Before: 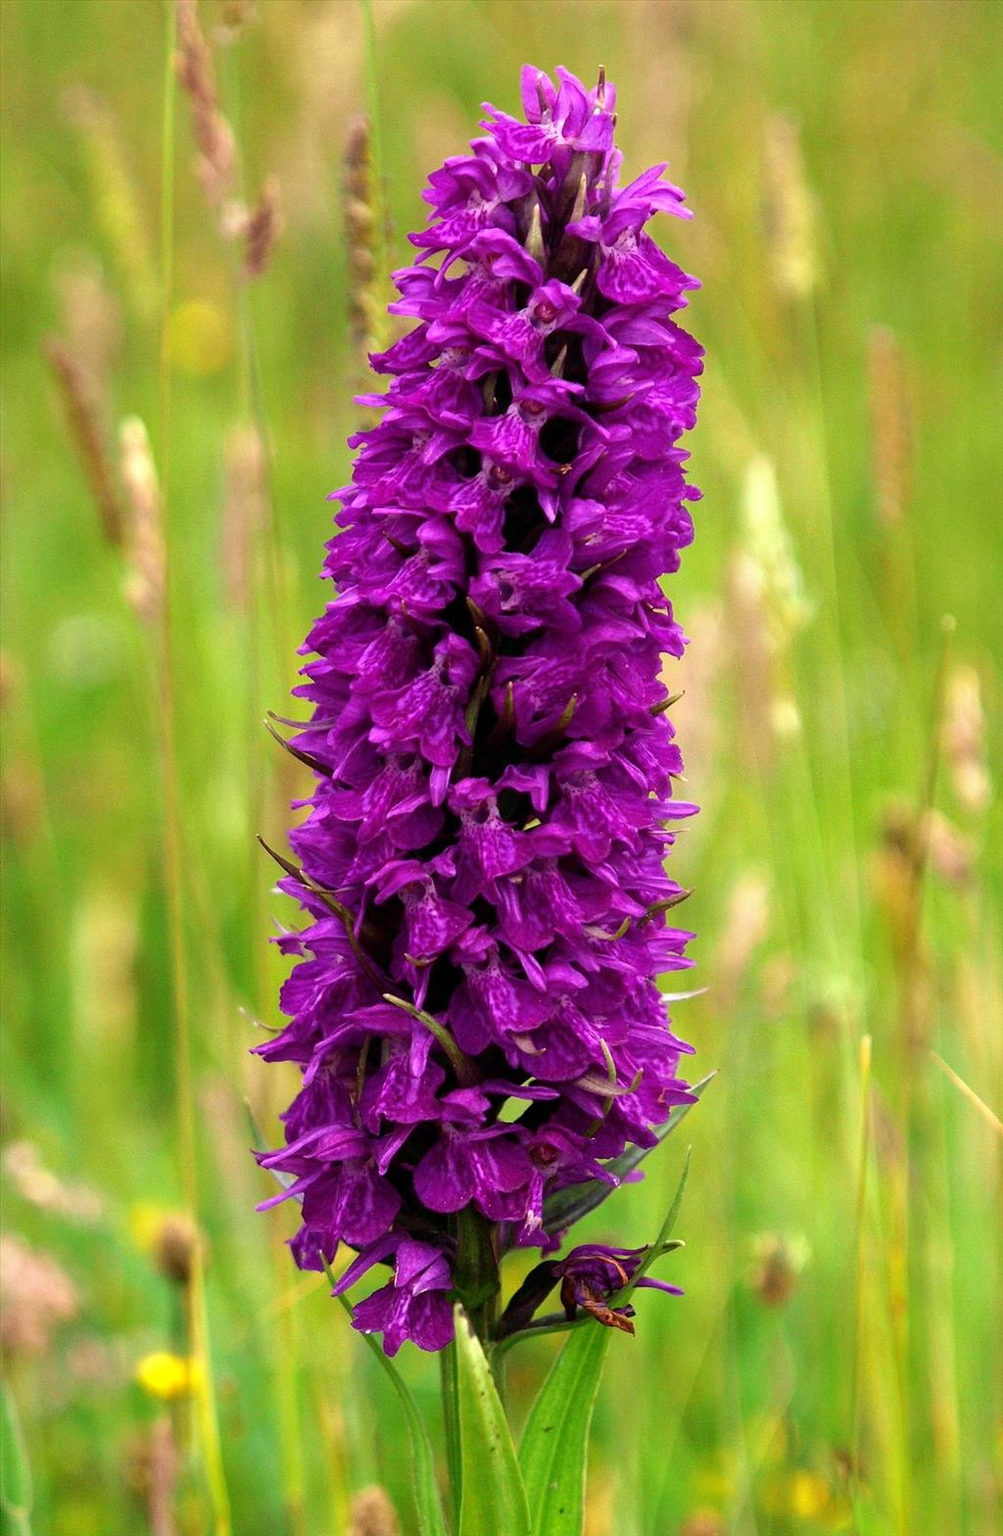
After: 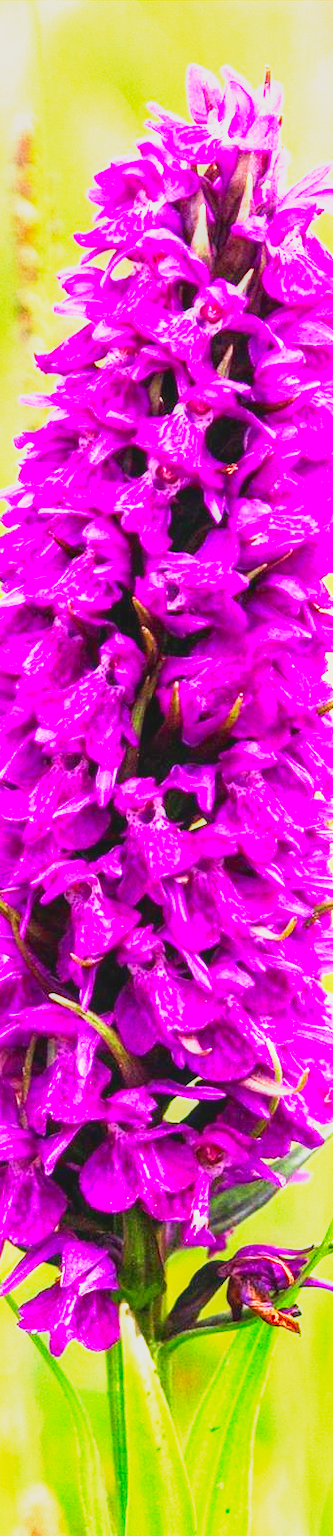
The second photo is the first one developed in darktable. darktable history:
local contrast: on, module defaults
base curve: curves: ch0 [(0, 0) (0.495, 0.917) (1, 1)], preserve colors none
exposure: black level correction 0, exposure 1 EV, compensate exposure bias true, compensate highlight preservation false
crop: left 33.36%, right 33.36%
contrast brightness saturation: contrast -0.19, saturation 0.19
